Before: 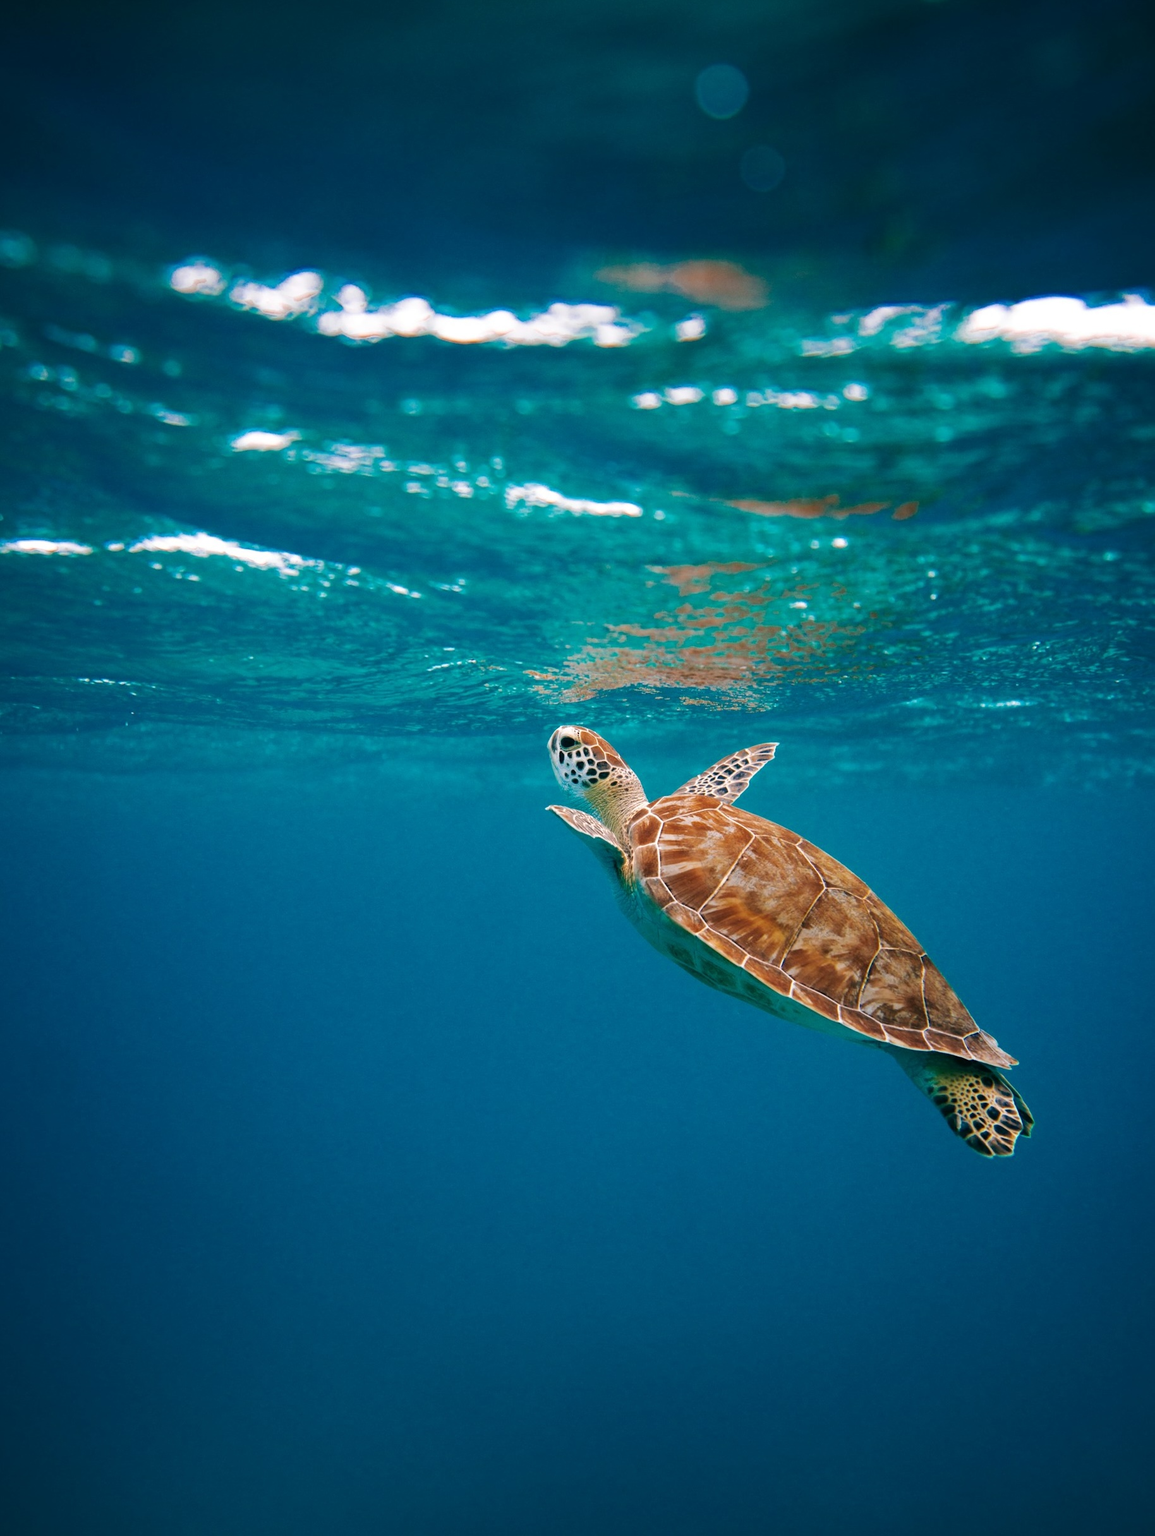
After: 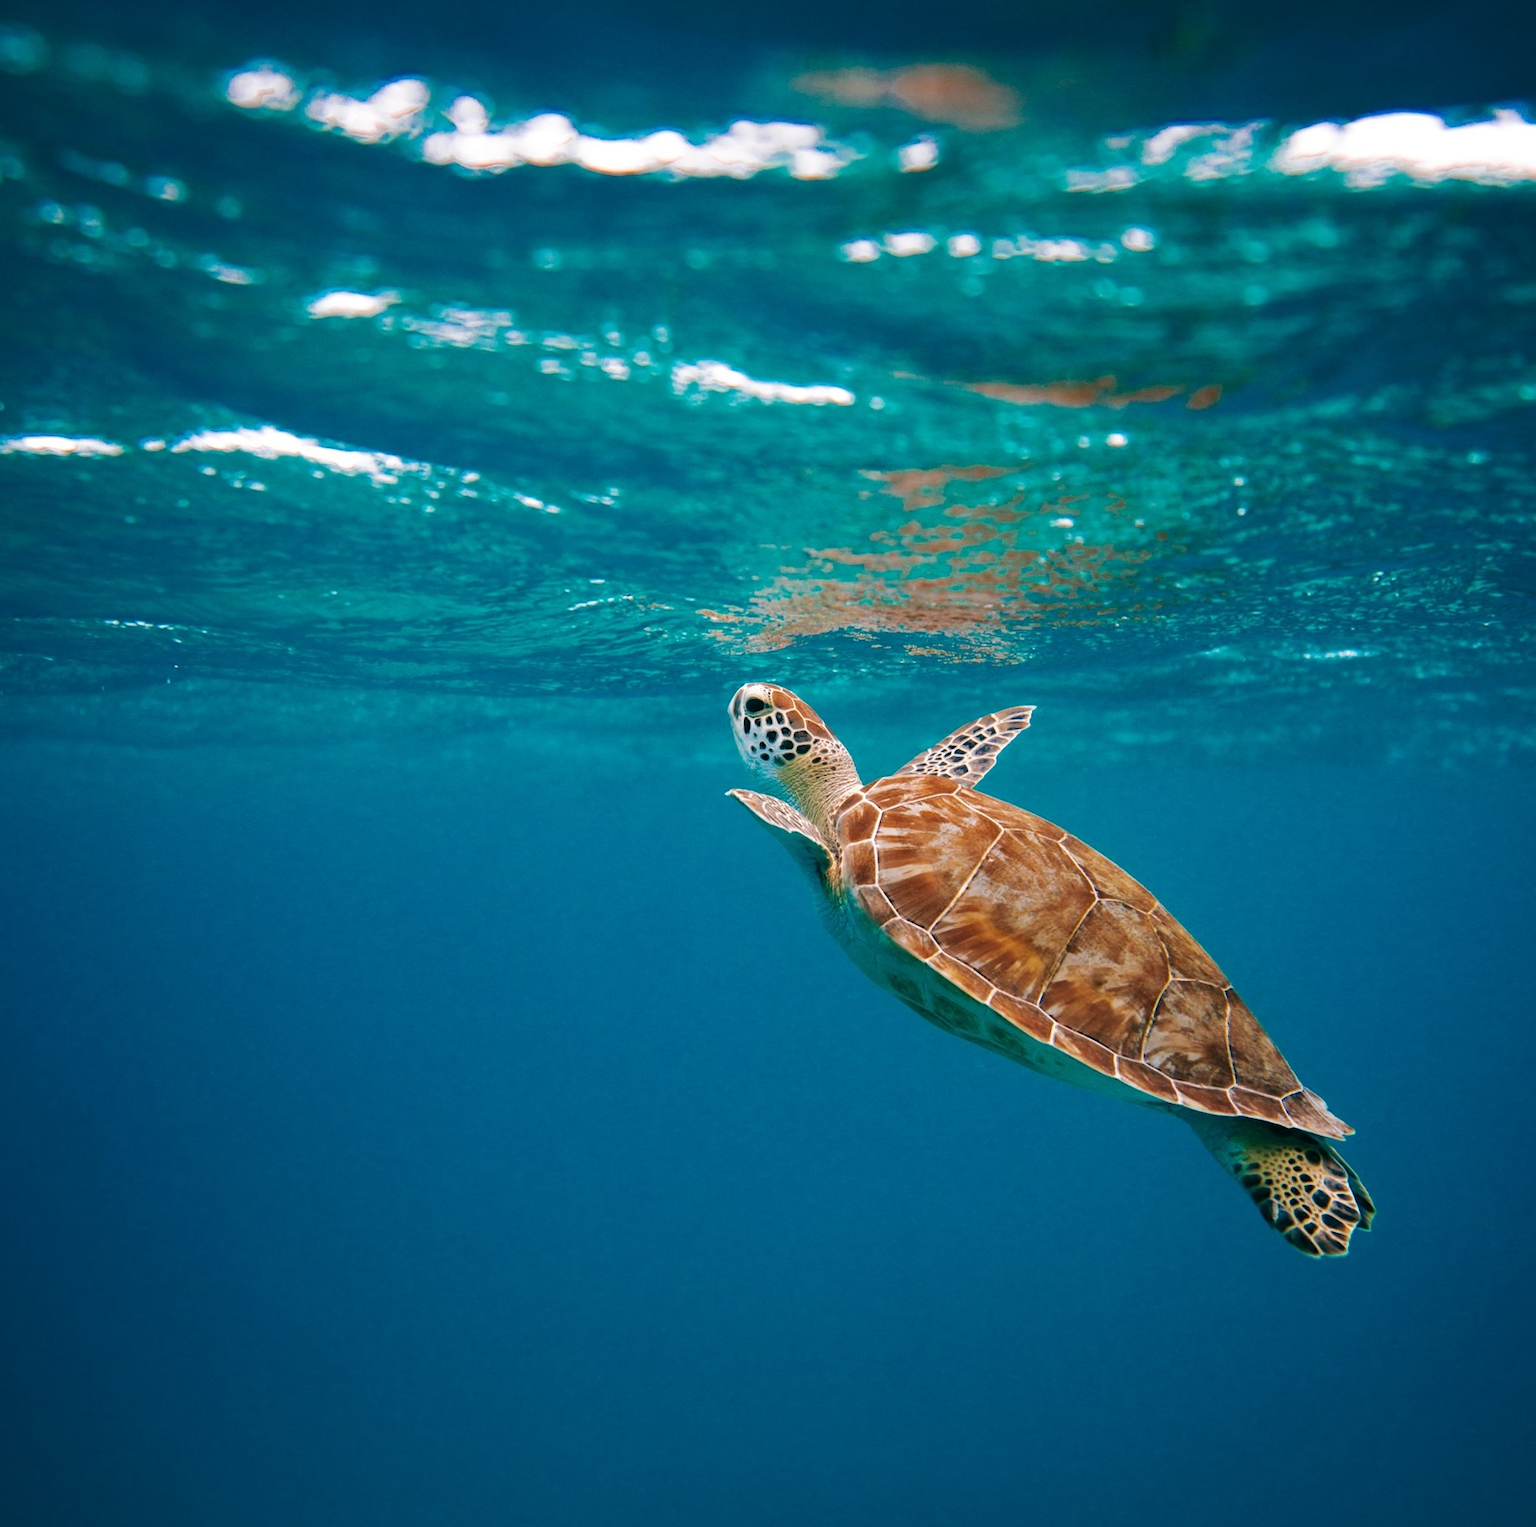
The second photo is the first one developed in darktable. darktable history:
exposure: compensate exposure bias true, compensate highlight preservation false
crop: top 13.821%, bottom 11.386%
